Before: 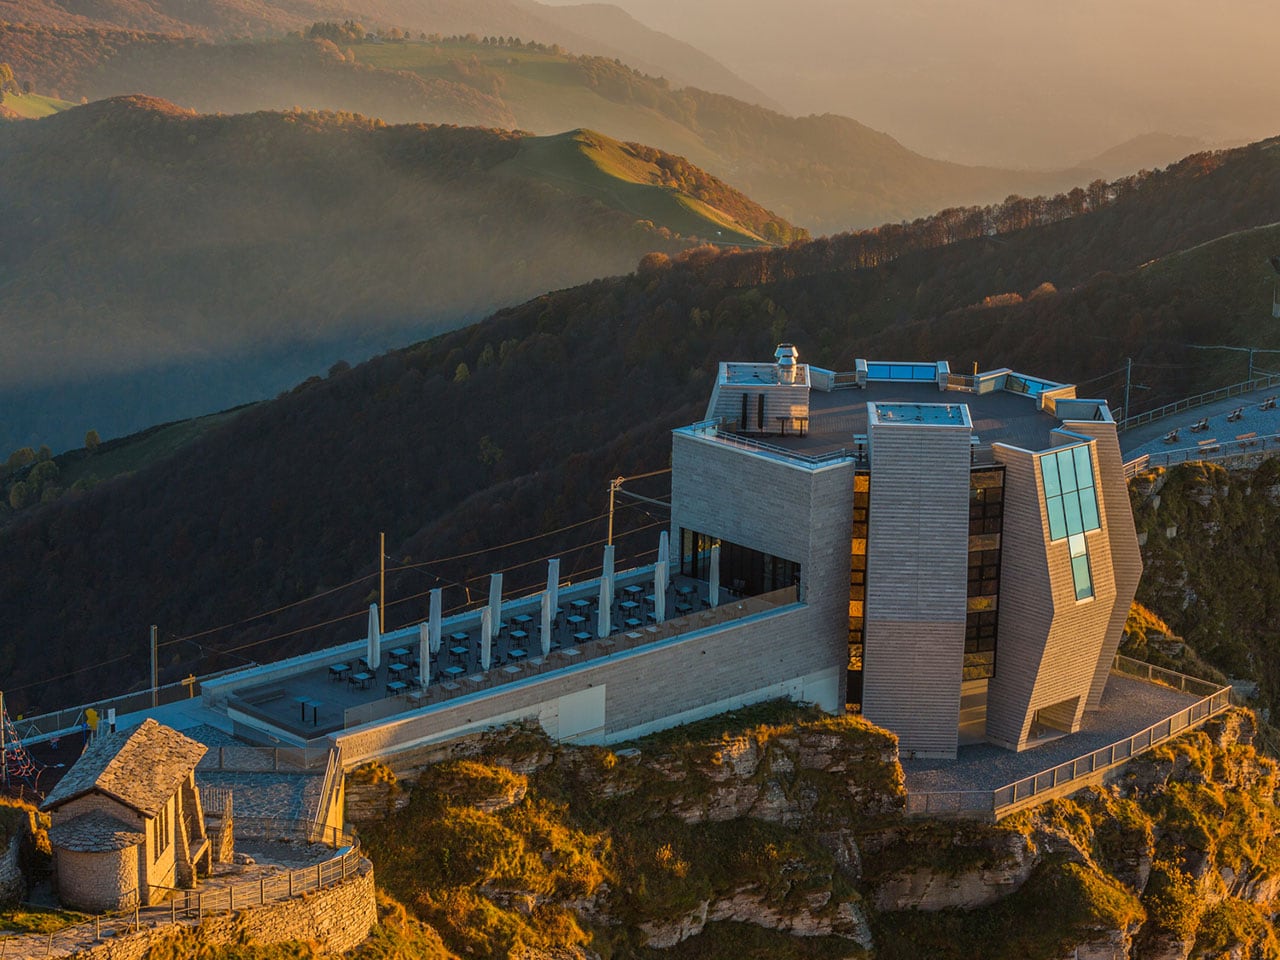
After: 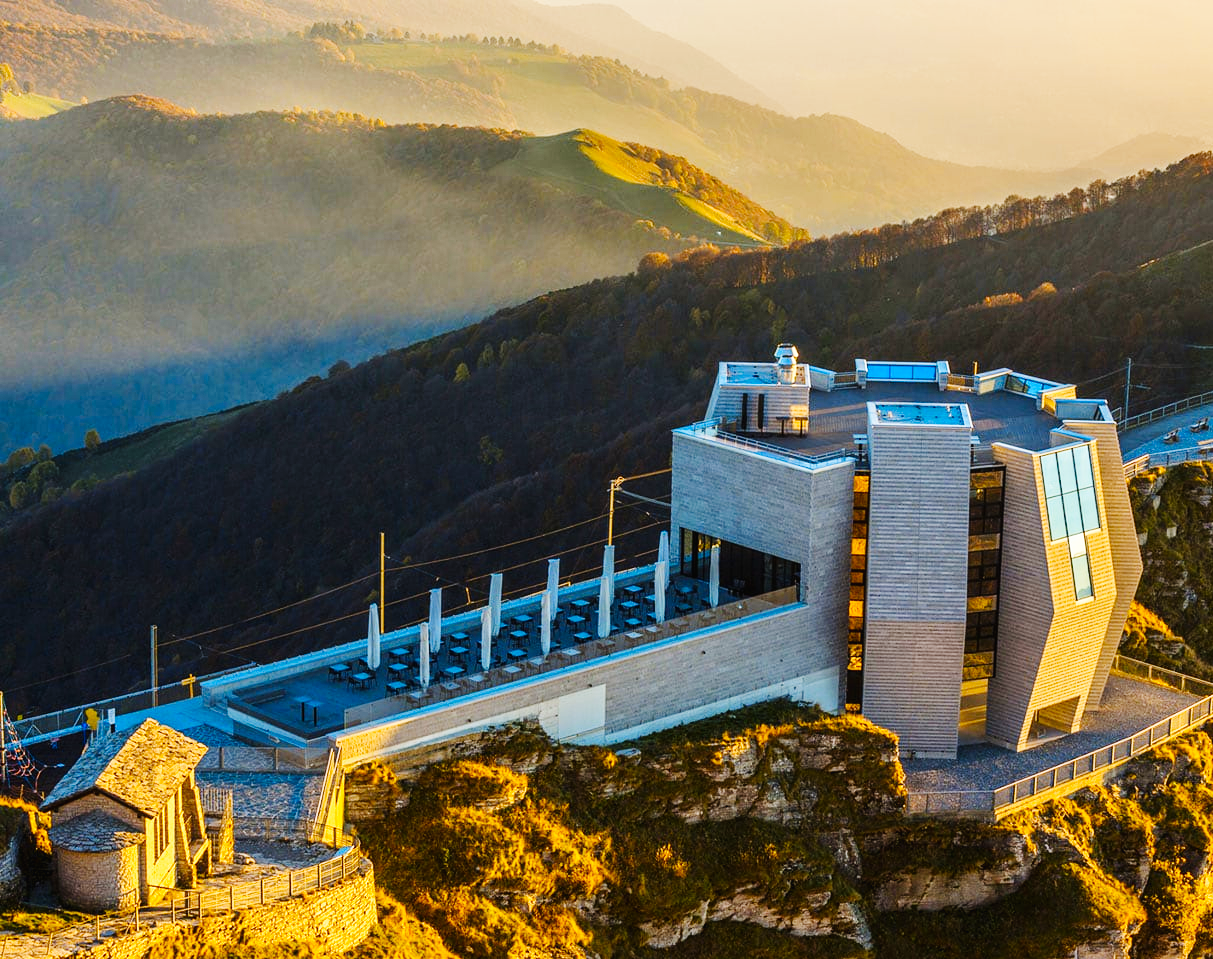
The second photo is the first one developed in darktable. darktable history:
base curve: curves: ch0 [(0, 0.003) (0.001, 0.002) (0.006, 0.004) (0.02, 0.022) (0.048, 0.086) (0.094, 0.234) (0.162, 0.431) (0.258, 0.629) (0.385, 0.8) (0.548, 0.918) (0.751, 0.988) (1, 1)], preserve colors none
crop and rotate: right 5.167%
color contrast: green-magenta contrast 0.85, blue-yellow contrast 1.25, unbound 0
